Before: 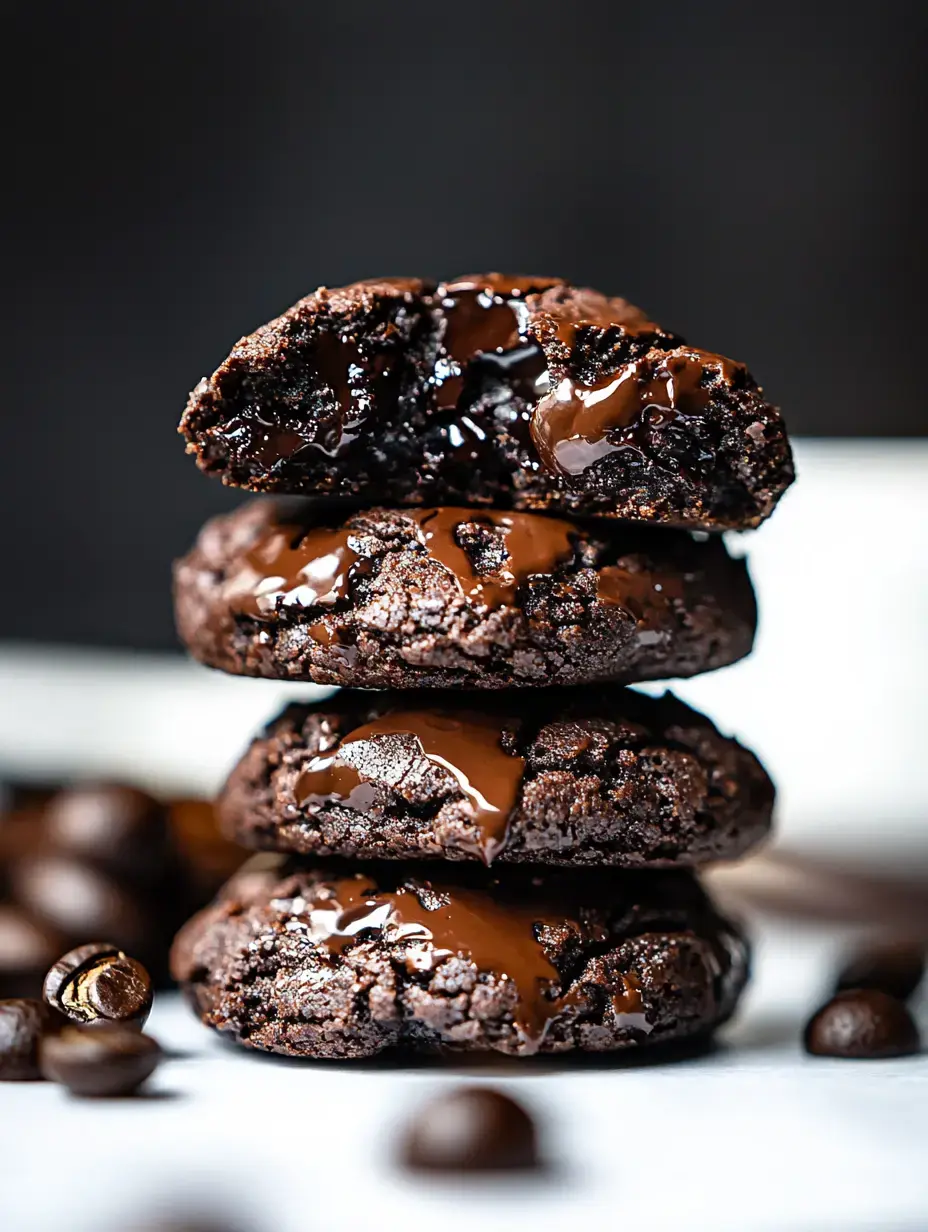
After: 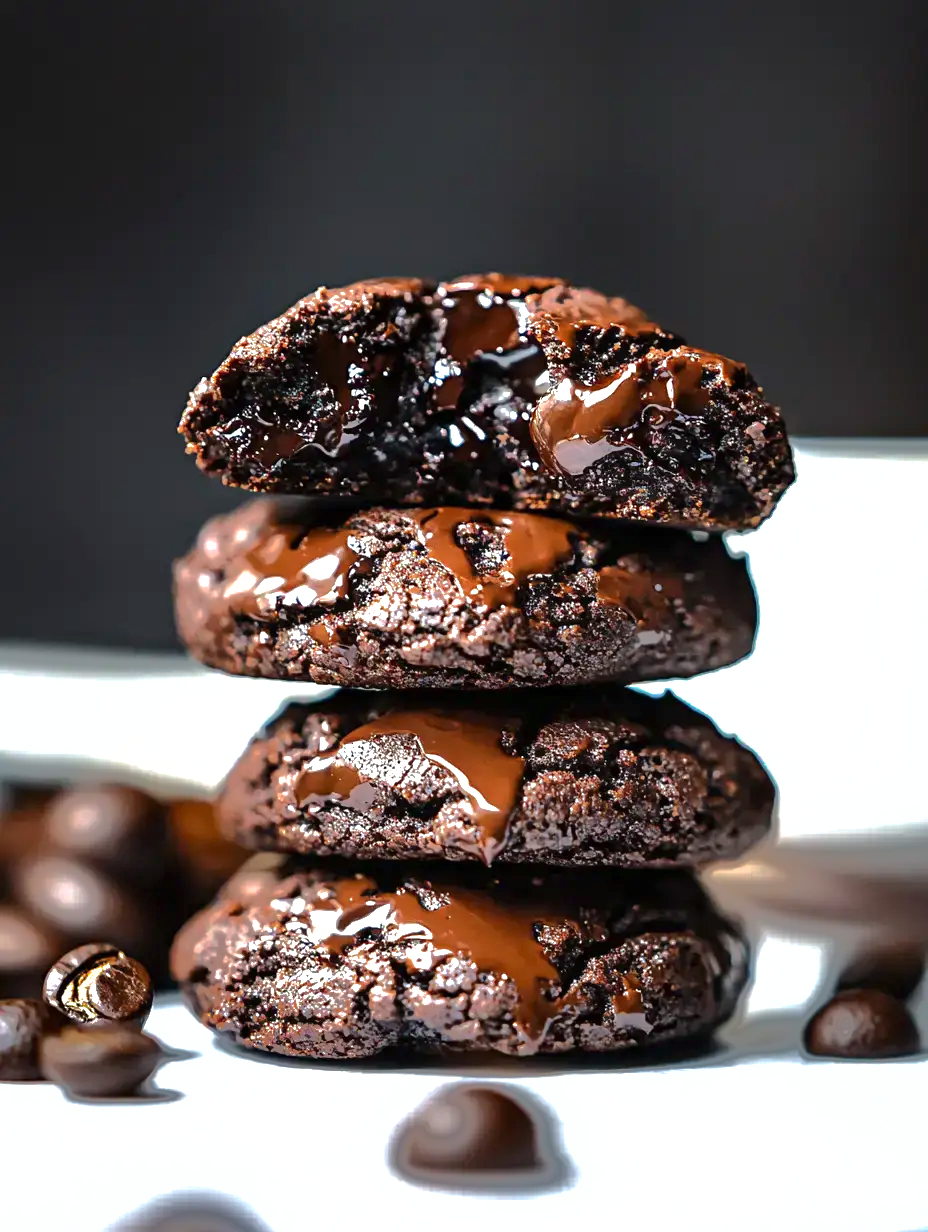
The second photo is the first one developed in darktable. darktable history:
exposure: black level correction 0, exposure 0.703 EV, compensate highlight preservation false
shadows and highlights: shadows -18.56, highlights -73.19
